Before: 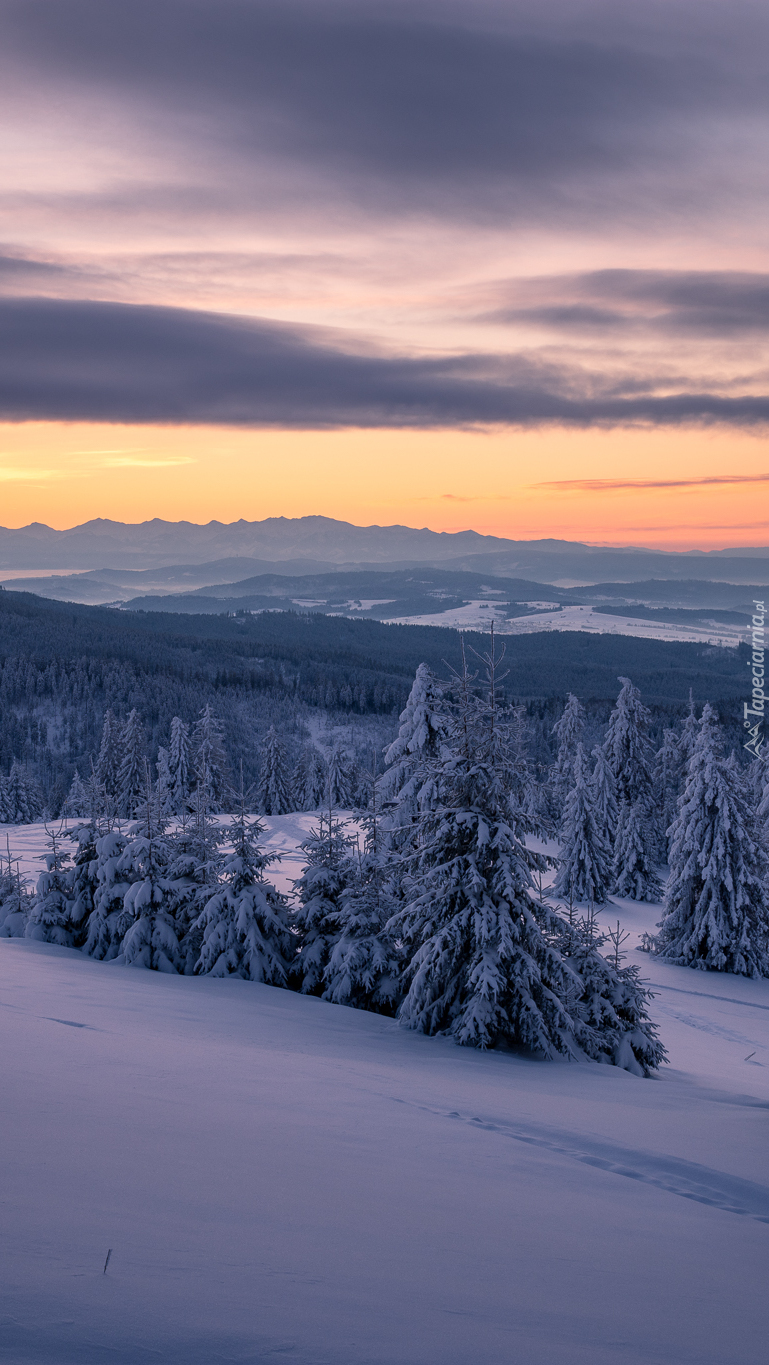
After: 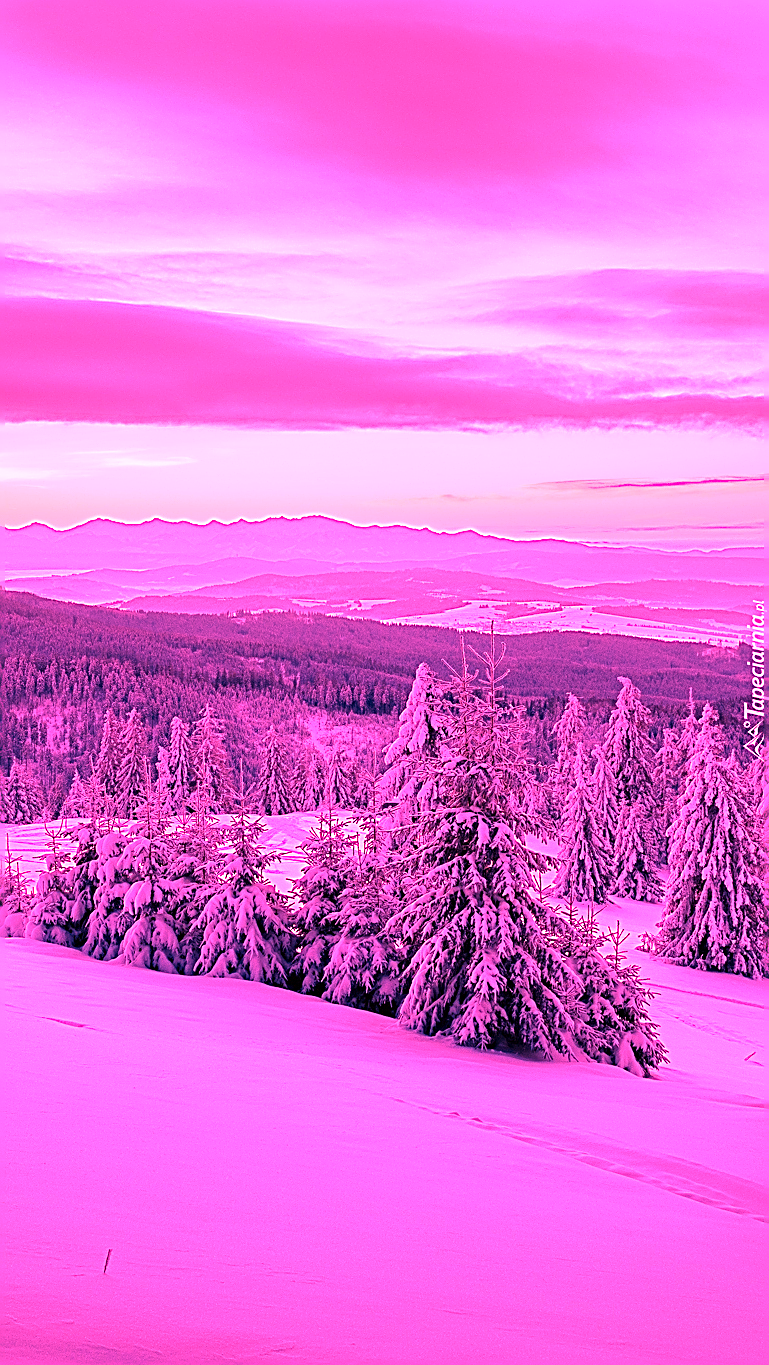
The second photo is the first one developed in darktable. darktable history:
white balance: red 4.26, blue 1.802
sharpen: amount 0.75
